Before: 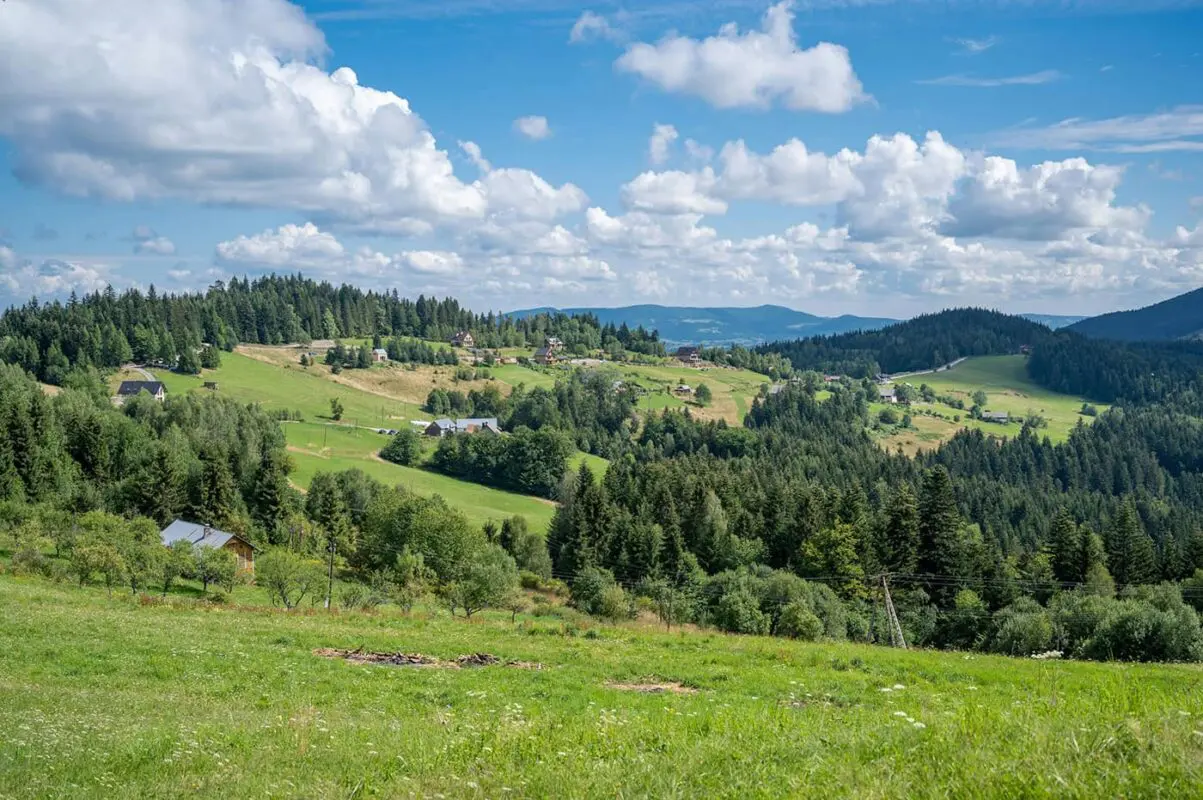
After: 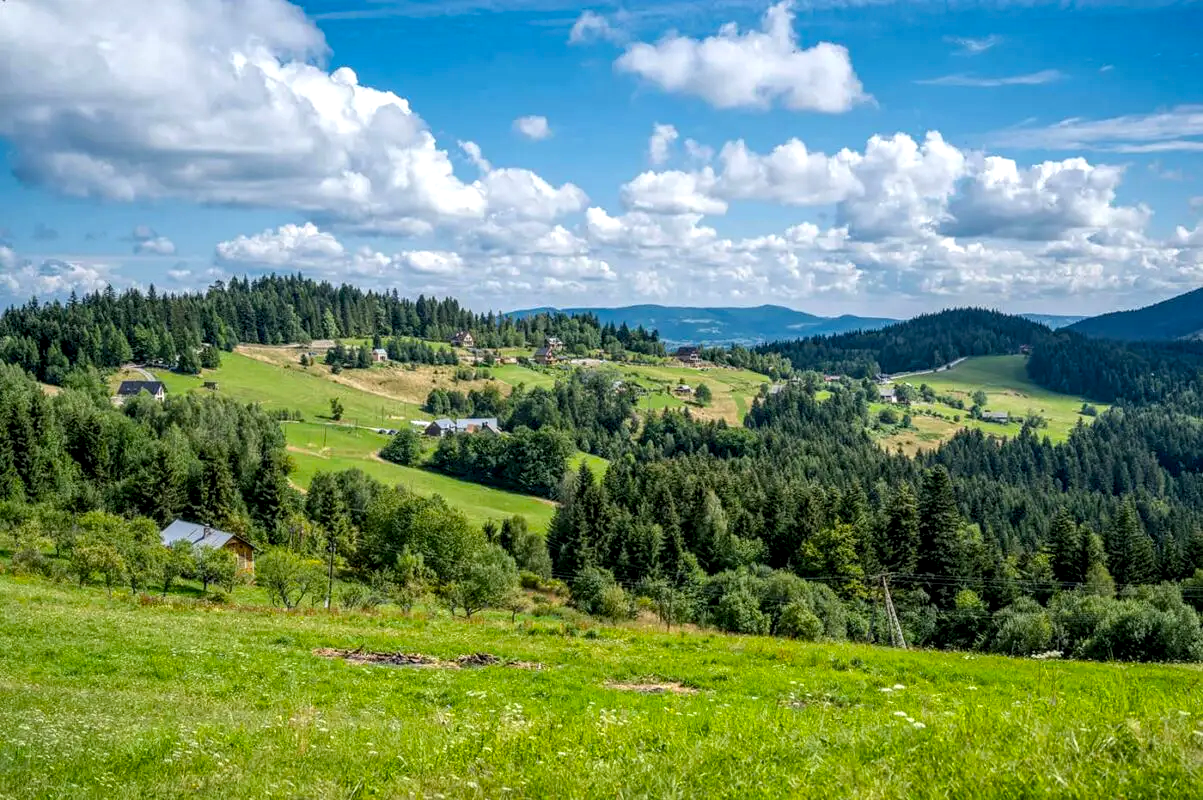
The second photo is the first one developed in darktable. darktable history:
local contrast: detail 144%
color balance: output saturation 120%
